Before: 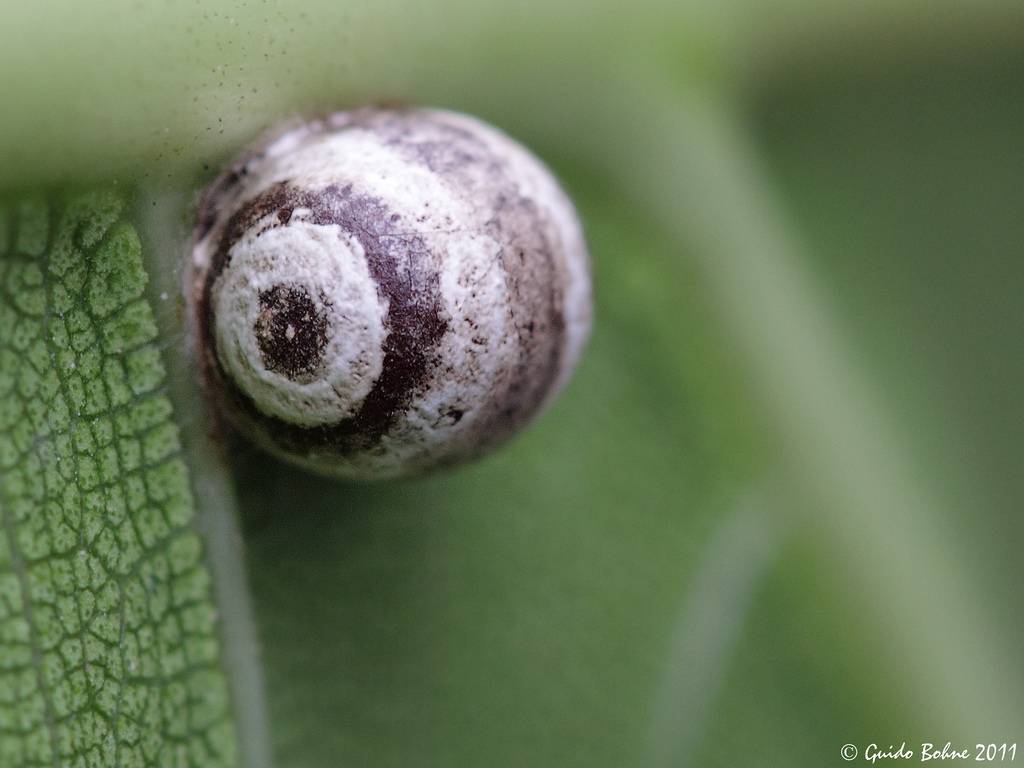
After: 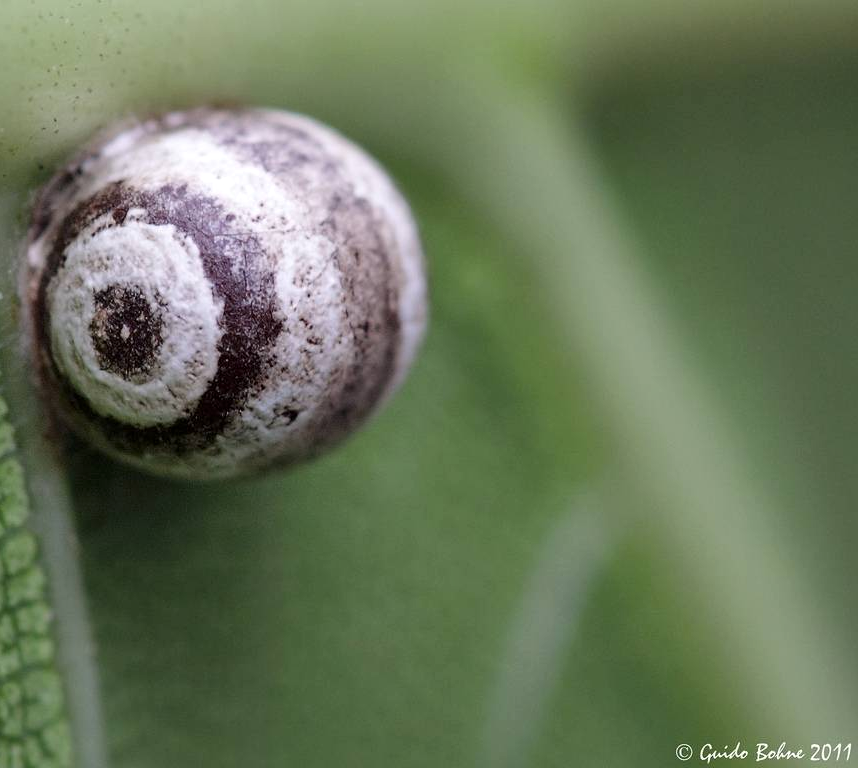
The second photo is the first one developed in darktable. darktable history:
crop: left 16.145%
local contrast: mode bilateral grid, contrast 20, coarseness 50, detail 120%, midtone range 0.2
